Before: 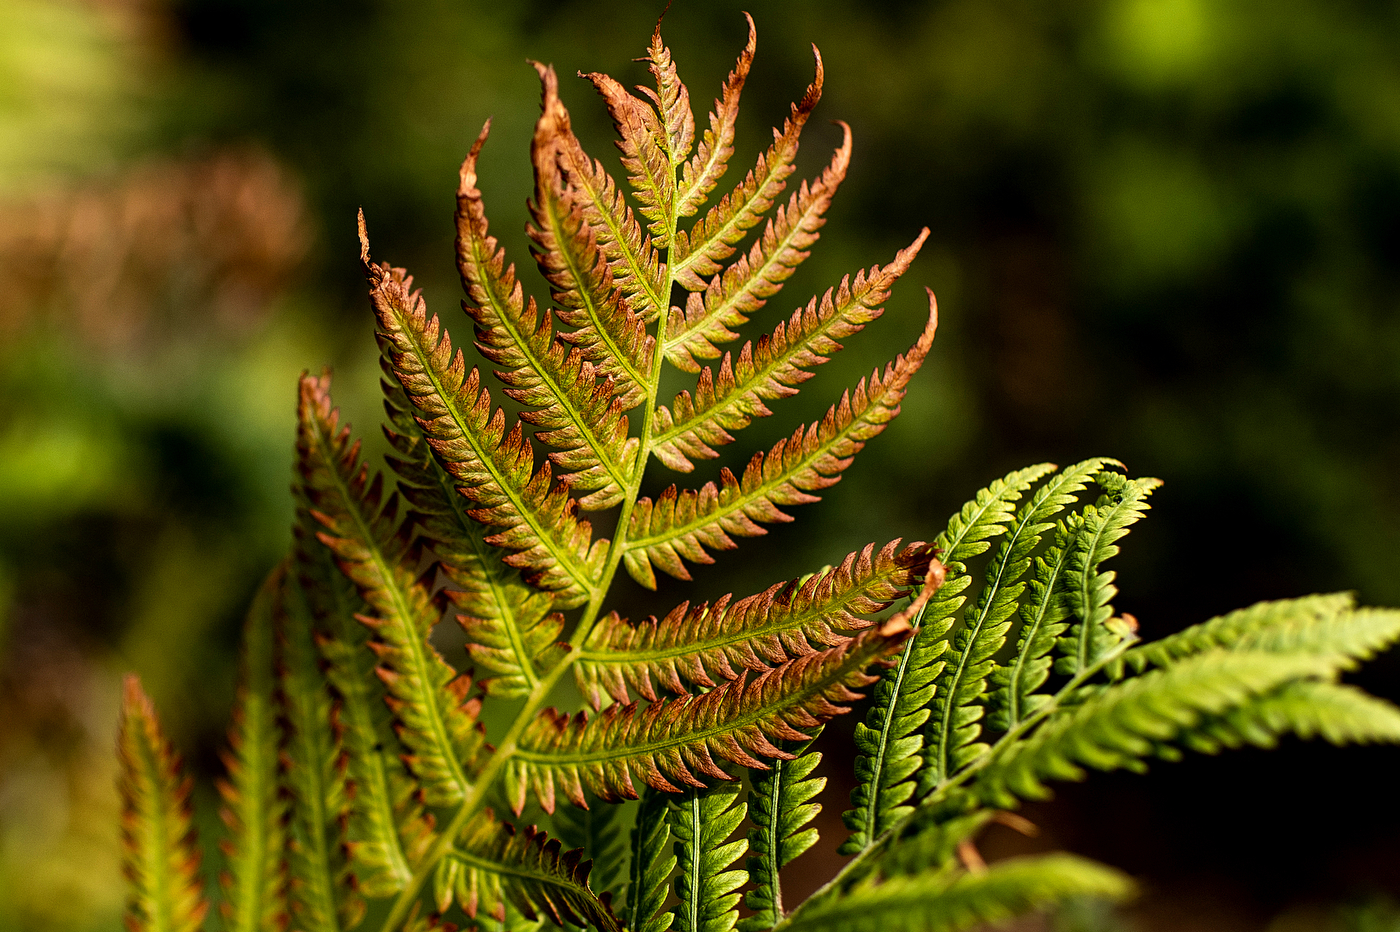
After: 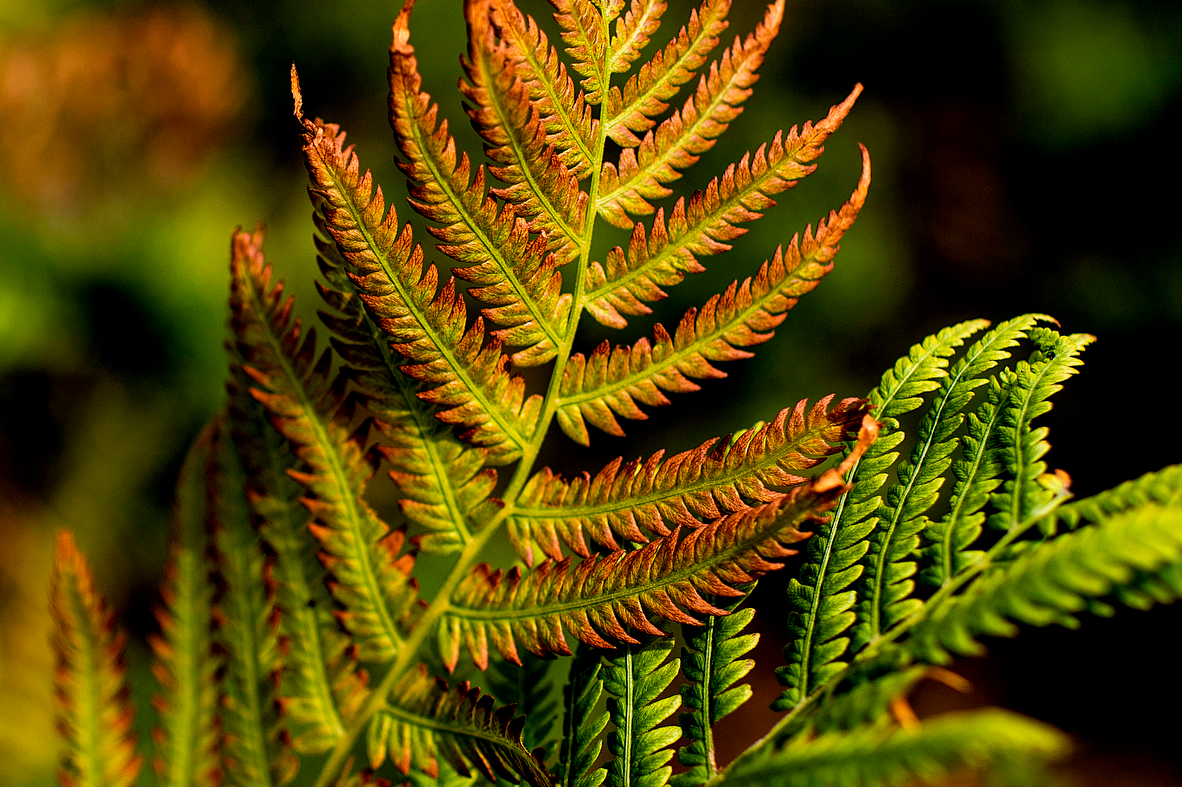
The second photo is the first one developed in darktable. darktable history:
color balance rgb: highlights gain › chroma 0.267%, highlights gain › hue 331.69°, perceptual saturation grading › global saturation 10.165%, global vibrance 20%
exposure: black level correction 0.002, exposure -0.097 EV, compensate highlight preservation false
crop and rotate: left 4.848%, top 15.511%, right 10.713%
